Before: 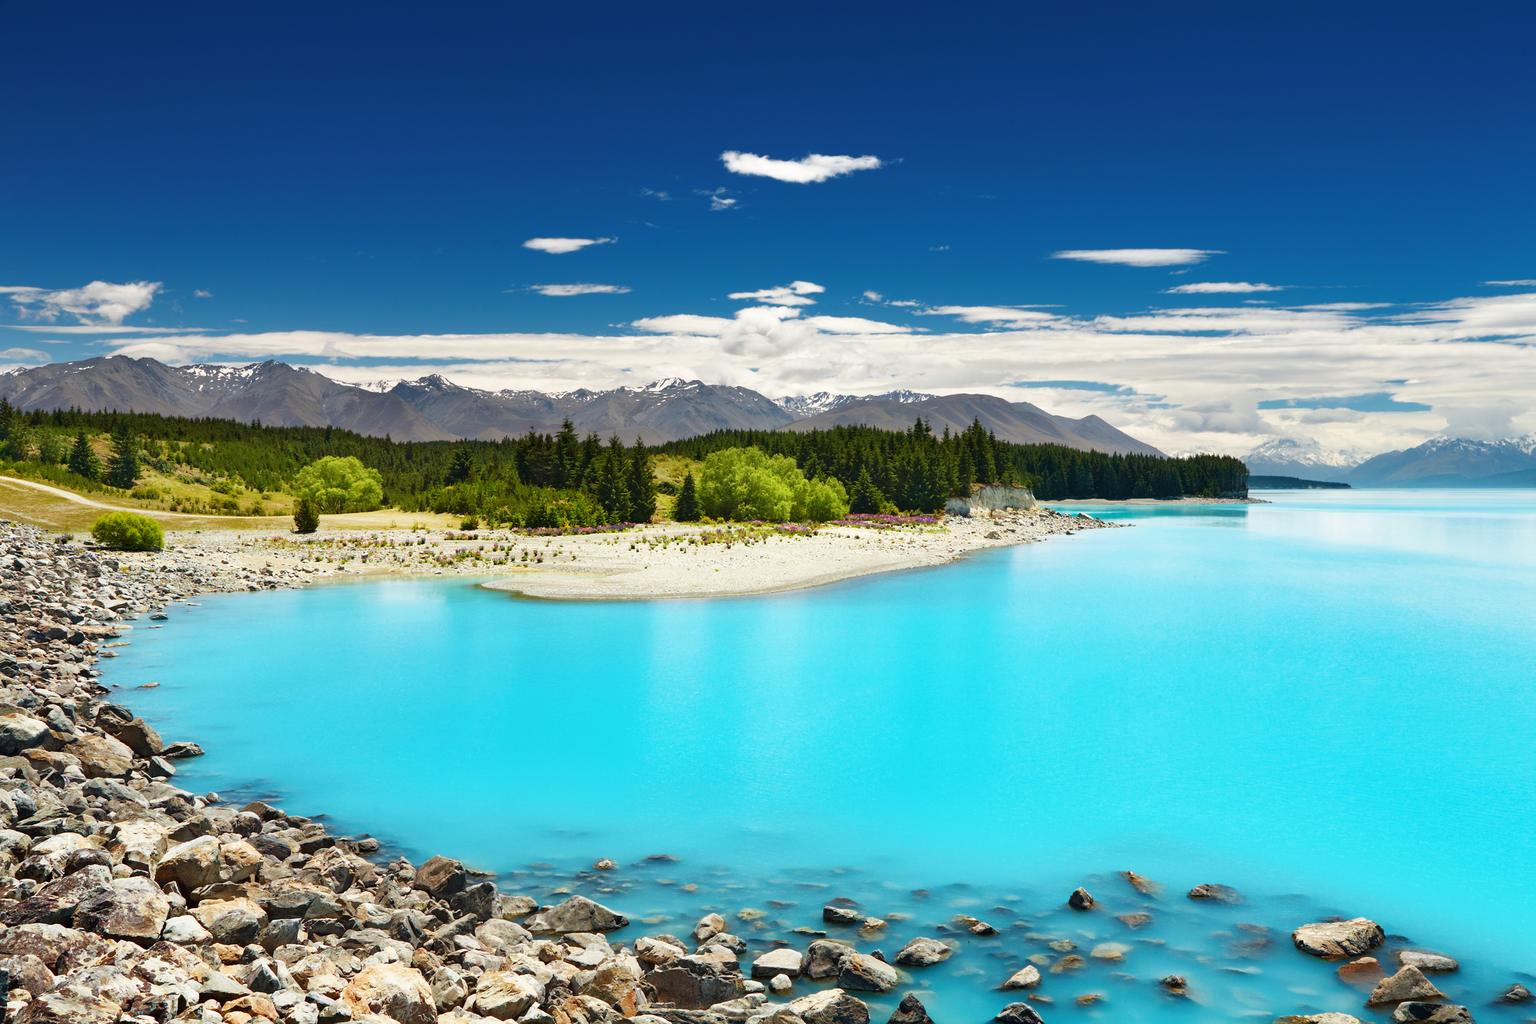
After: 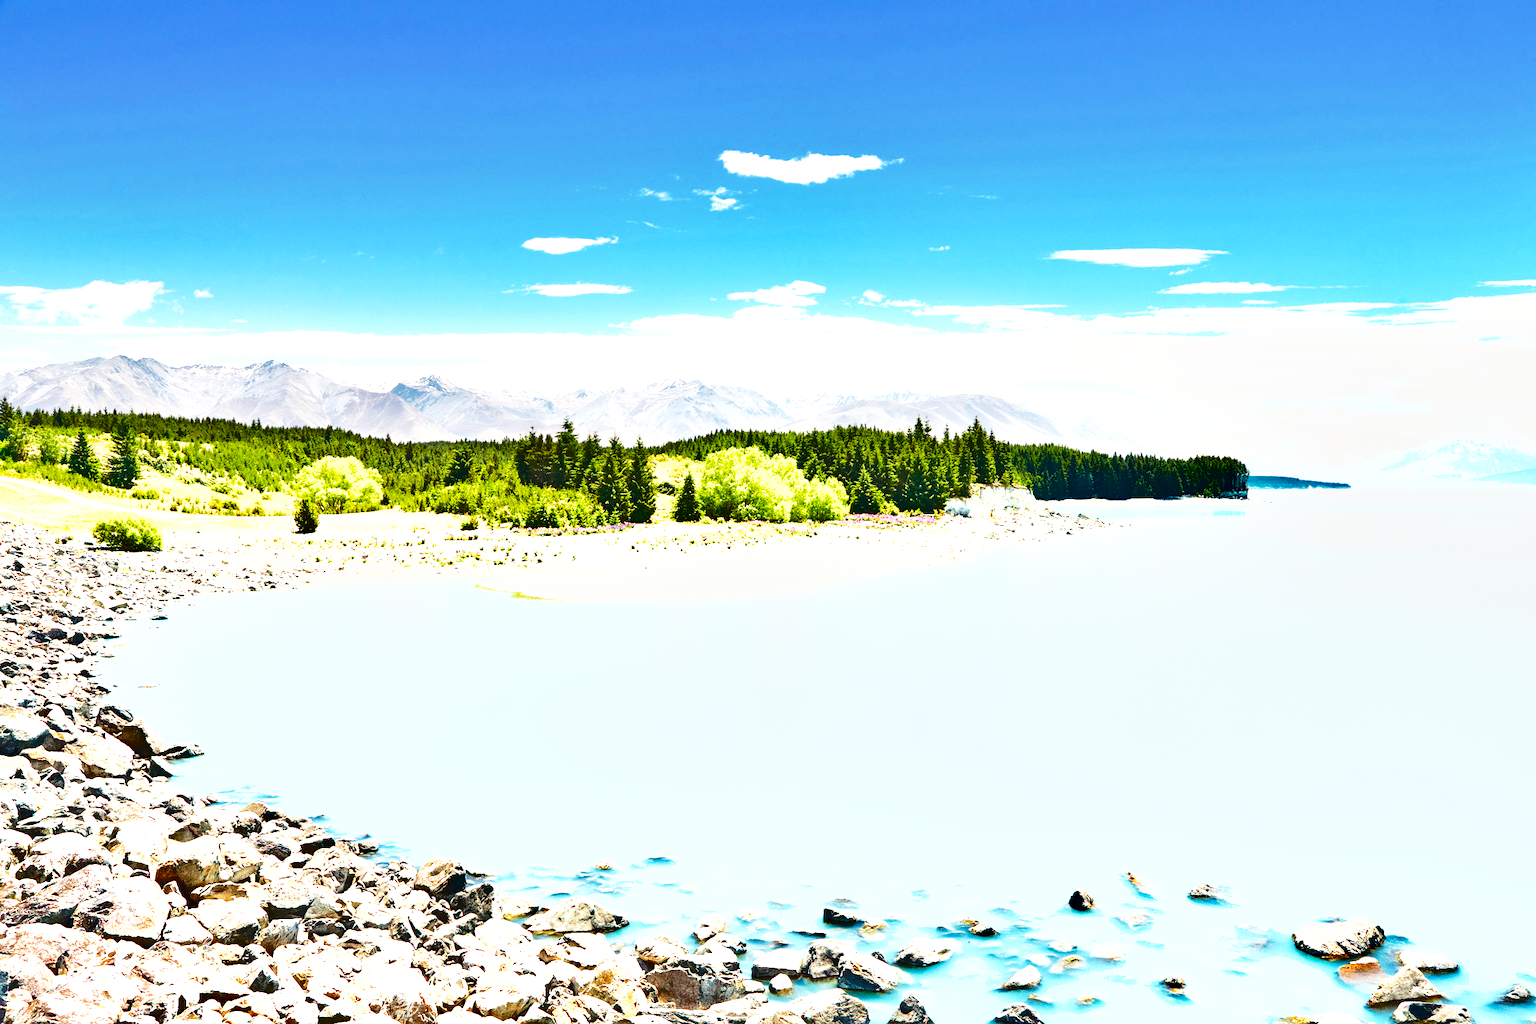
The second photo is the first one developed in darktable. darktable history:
base curve: curves: ch0 [(0, 0) (0.028, 0.03) (0.121, 0.232) (0.46, 0.748) (0.859, 0.968) (1, 1)], preserve colors none
shadows and highlights: soften with gaussian
exposure: black level correction 0, exposure 2.293 EV, compensate exposure bias true, compensate highlight preservation false
